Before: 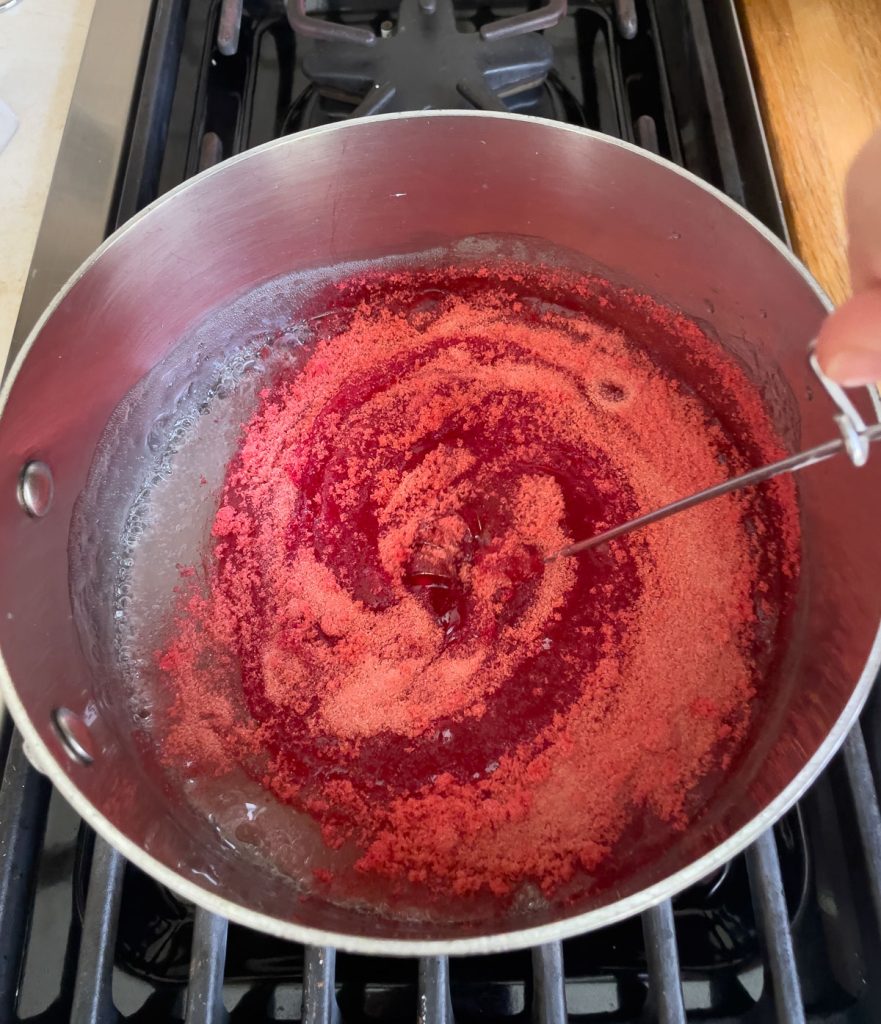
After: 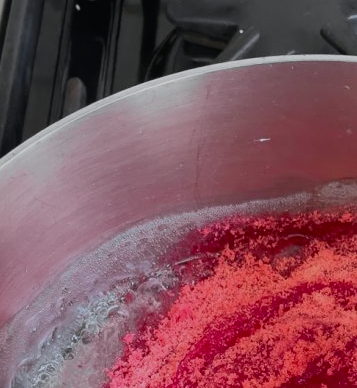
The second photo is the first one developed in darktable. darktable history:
crop: left 15.452%, top 5.459%, right 43.956%, bottom 56.62%
tone curve: curves: ch0 [(0, 0.012) (0.036, 0.035) (0.274, 0.288) (0.504, 0.536) (0.844, 0.84) (1, 0.983)]; ch1 [(0, 0) (0.389, 0.403) (0.462, 0.486) (0.499, 0.498) (0.511, 0.502) (0.536, 0.547) (0.579, 0.578) (0.626, 0.645) (0.749, 0.781) (1, 1)]; ch2 [(0, 0) (0.457, 0.486) (0.5, 0.5) (0.557, 0.561) (0.614, 0.622) (0.704, 0.732) (1, 1)], color space Lab, independent channels, preserve colors none
white balance: red 0.967, blue 1.049
exposure: exposure -0.582 EV, compensate highlight preservation false
